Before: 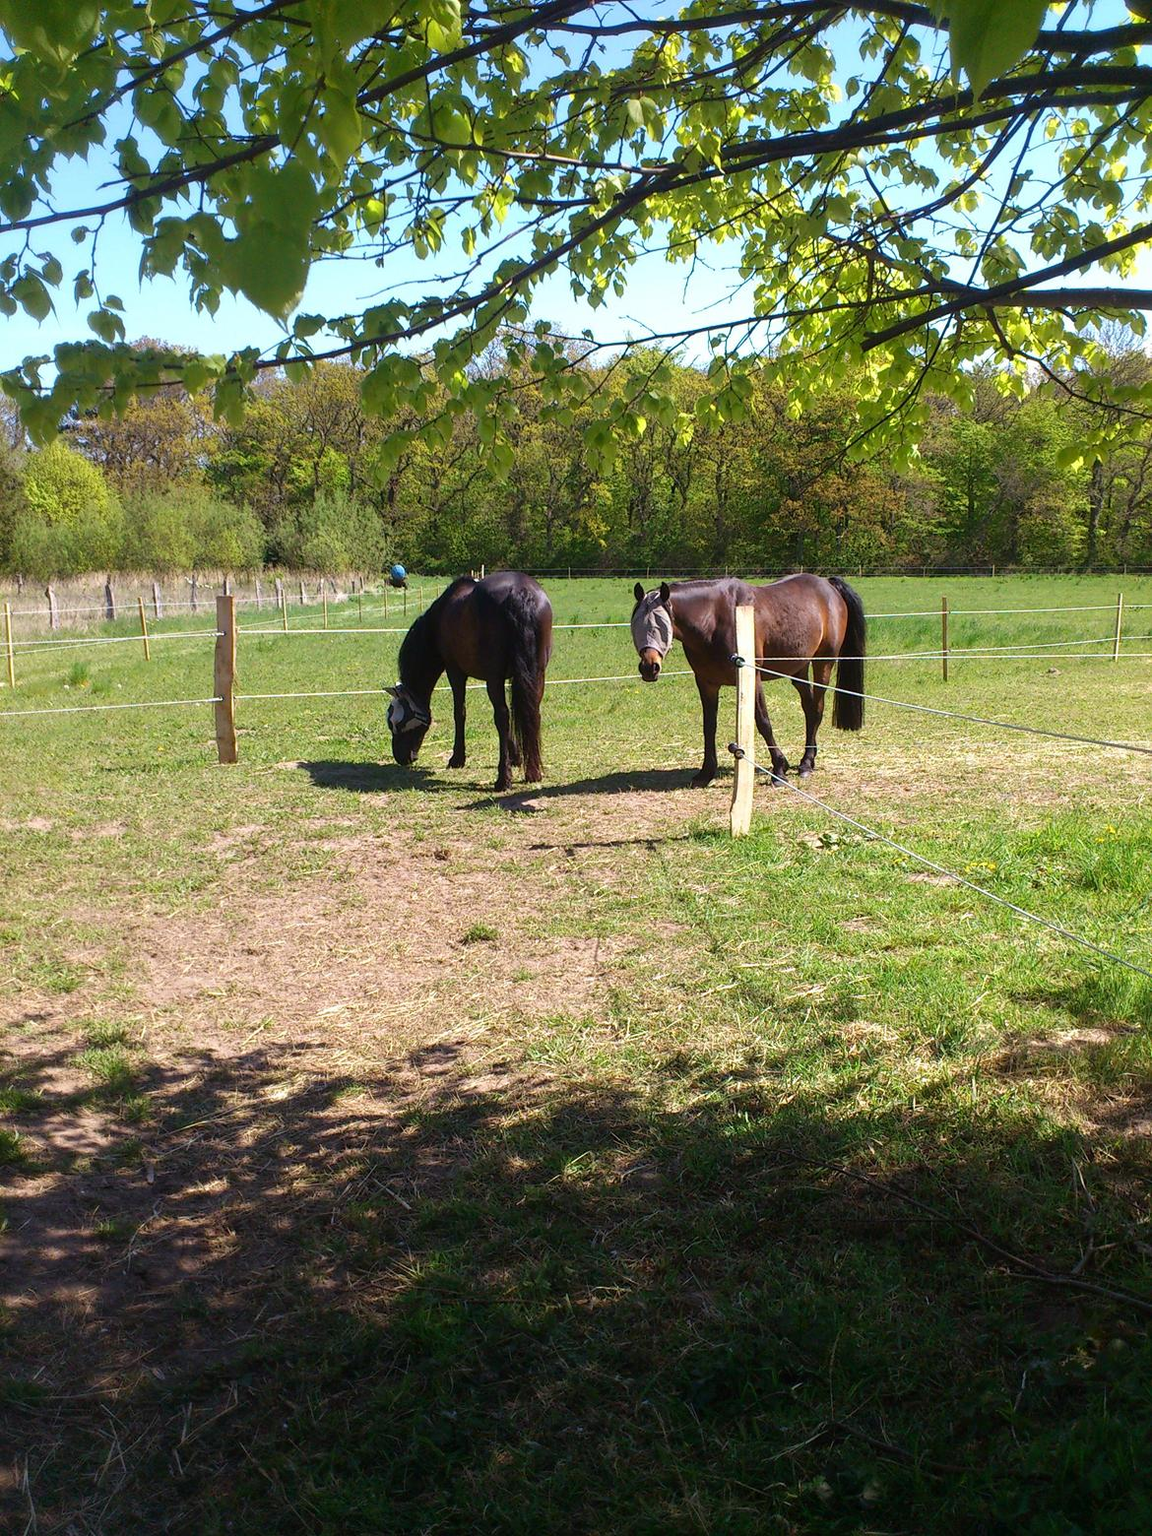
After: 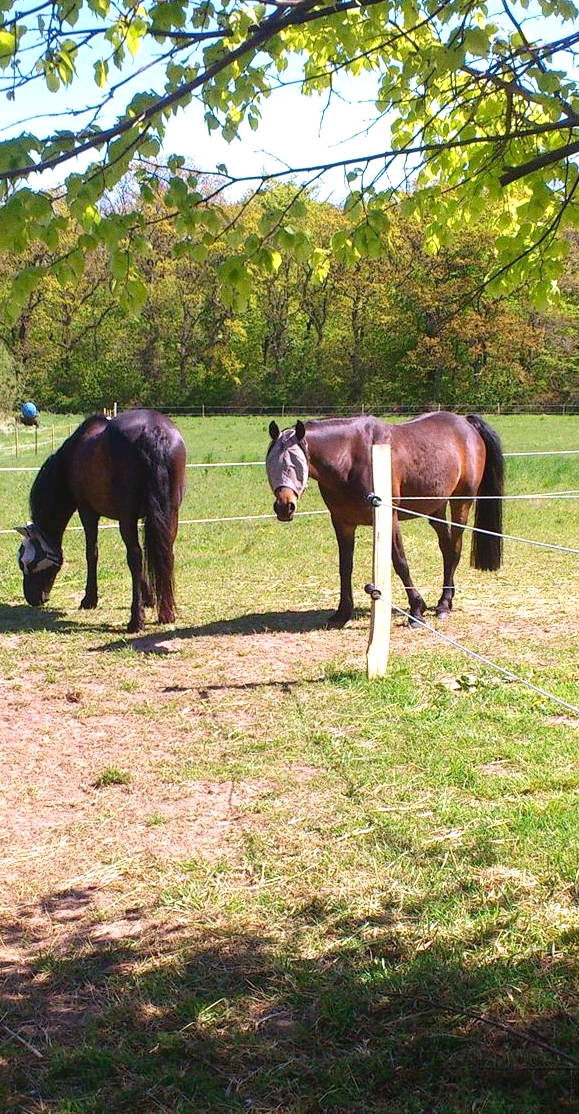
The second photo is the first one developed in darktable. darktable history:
levels: levels [0, 0.435, 0.917]
crop: left 32.075%, top 10.976%, right 18.355%, bottom 17.596%
white balance: red 1.05, blue 1.072
grain: coarseness 0.09 ISO
